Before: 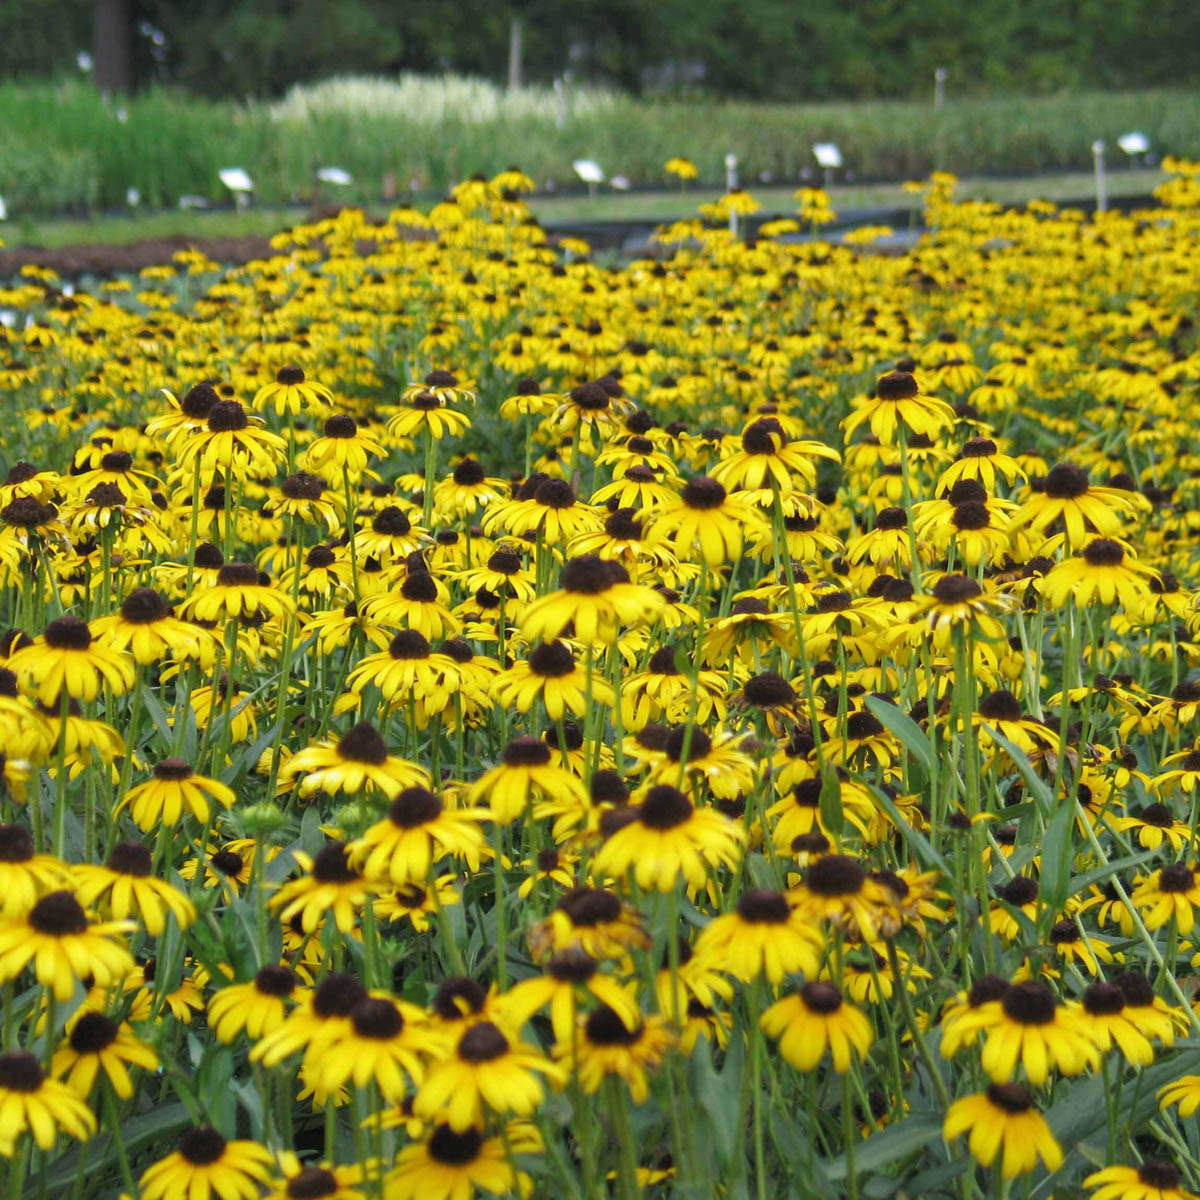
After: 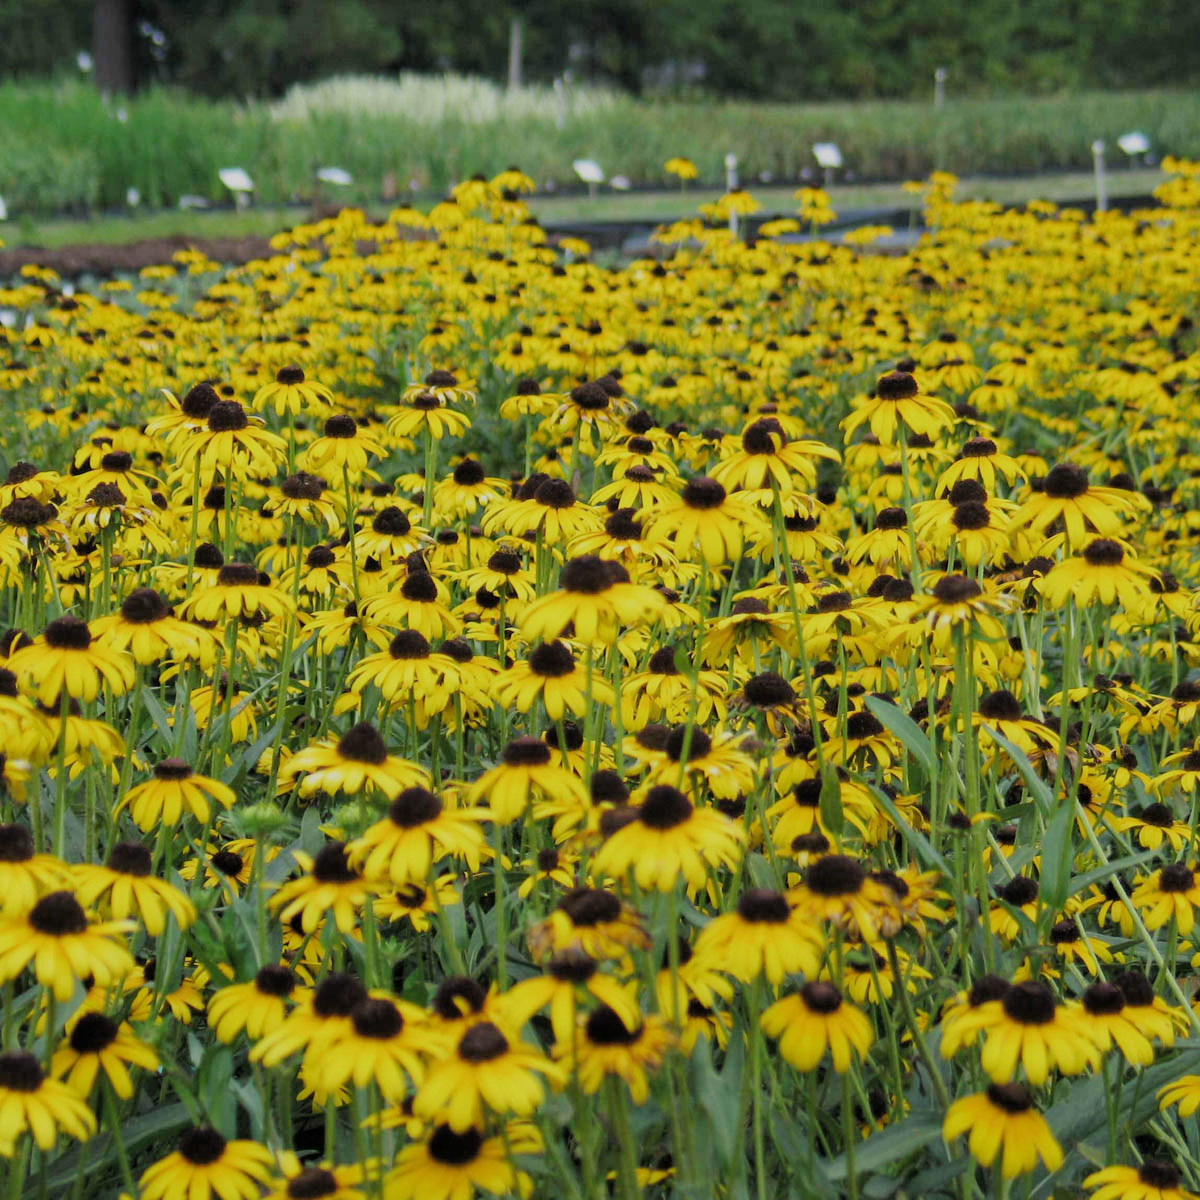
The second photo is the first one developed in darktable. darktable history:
filmic rgb: black relative exposure -7.43 EV, white relative exposure 4.82 EV, hardness 3.39
